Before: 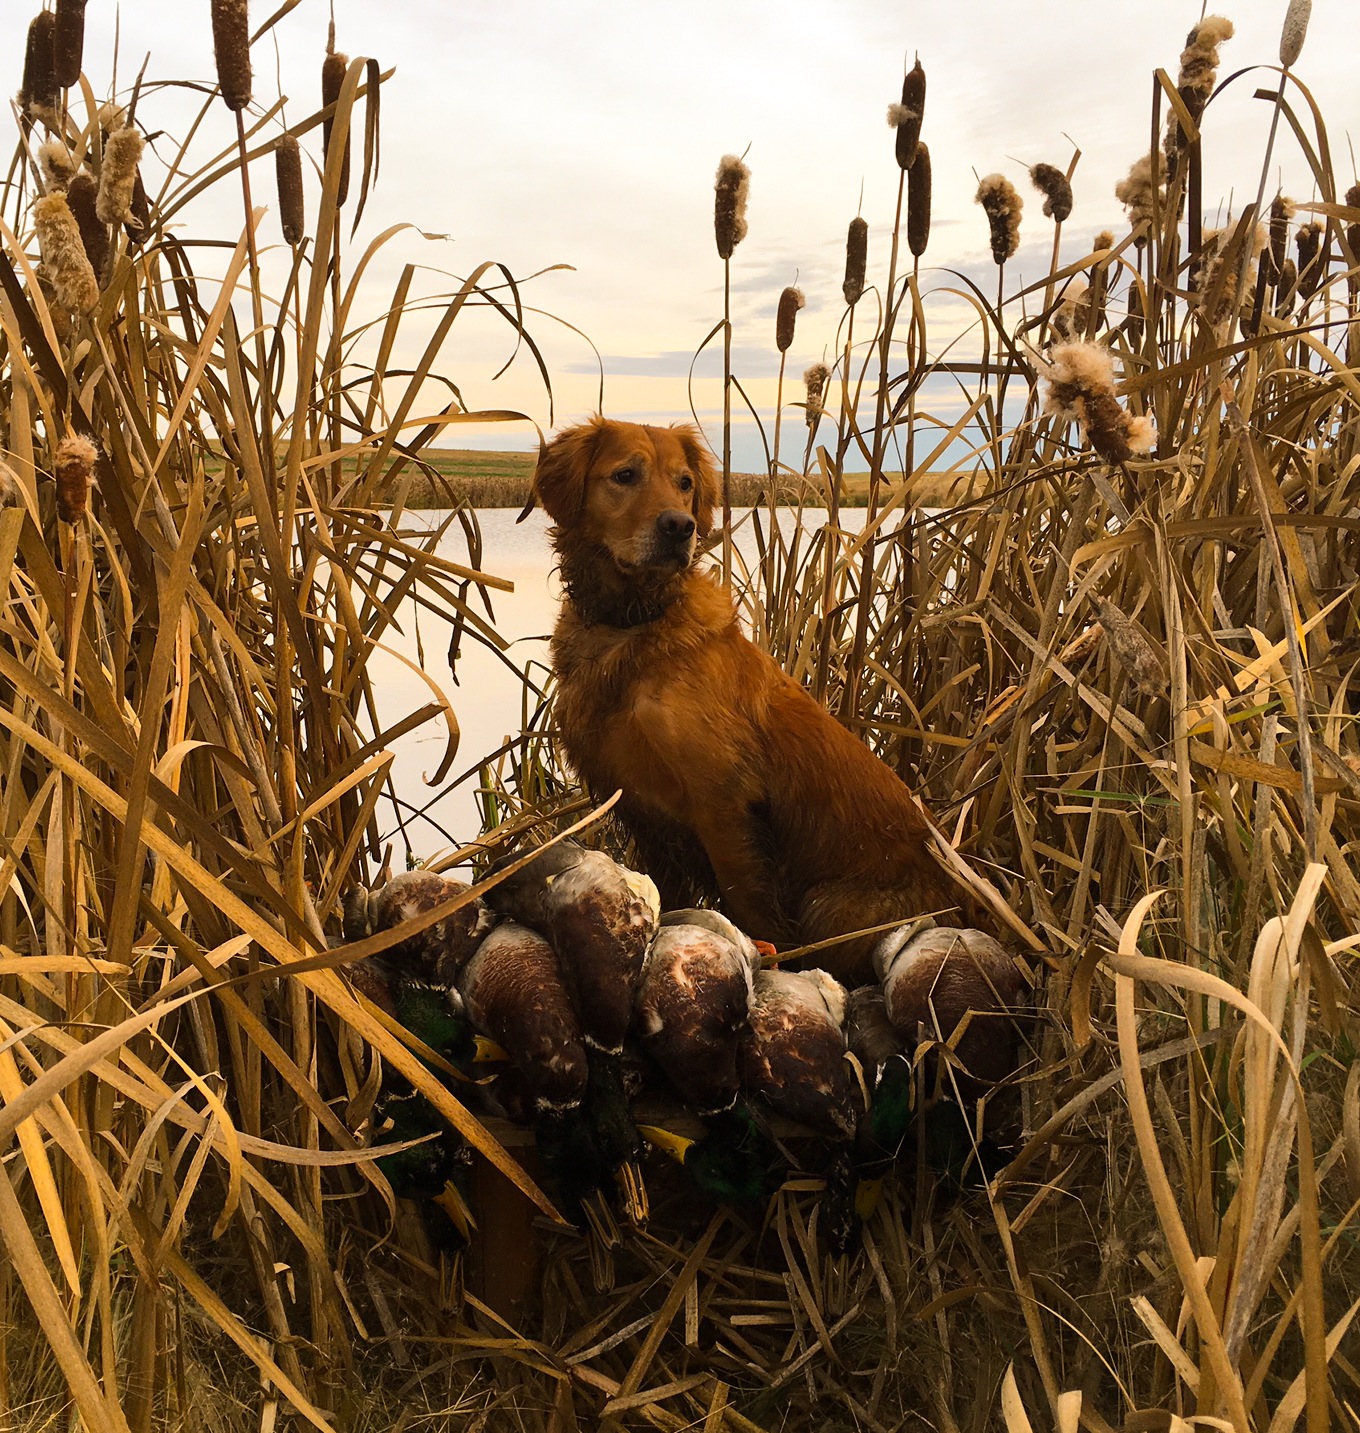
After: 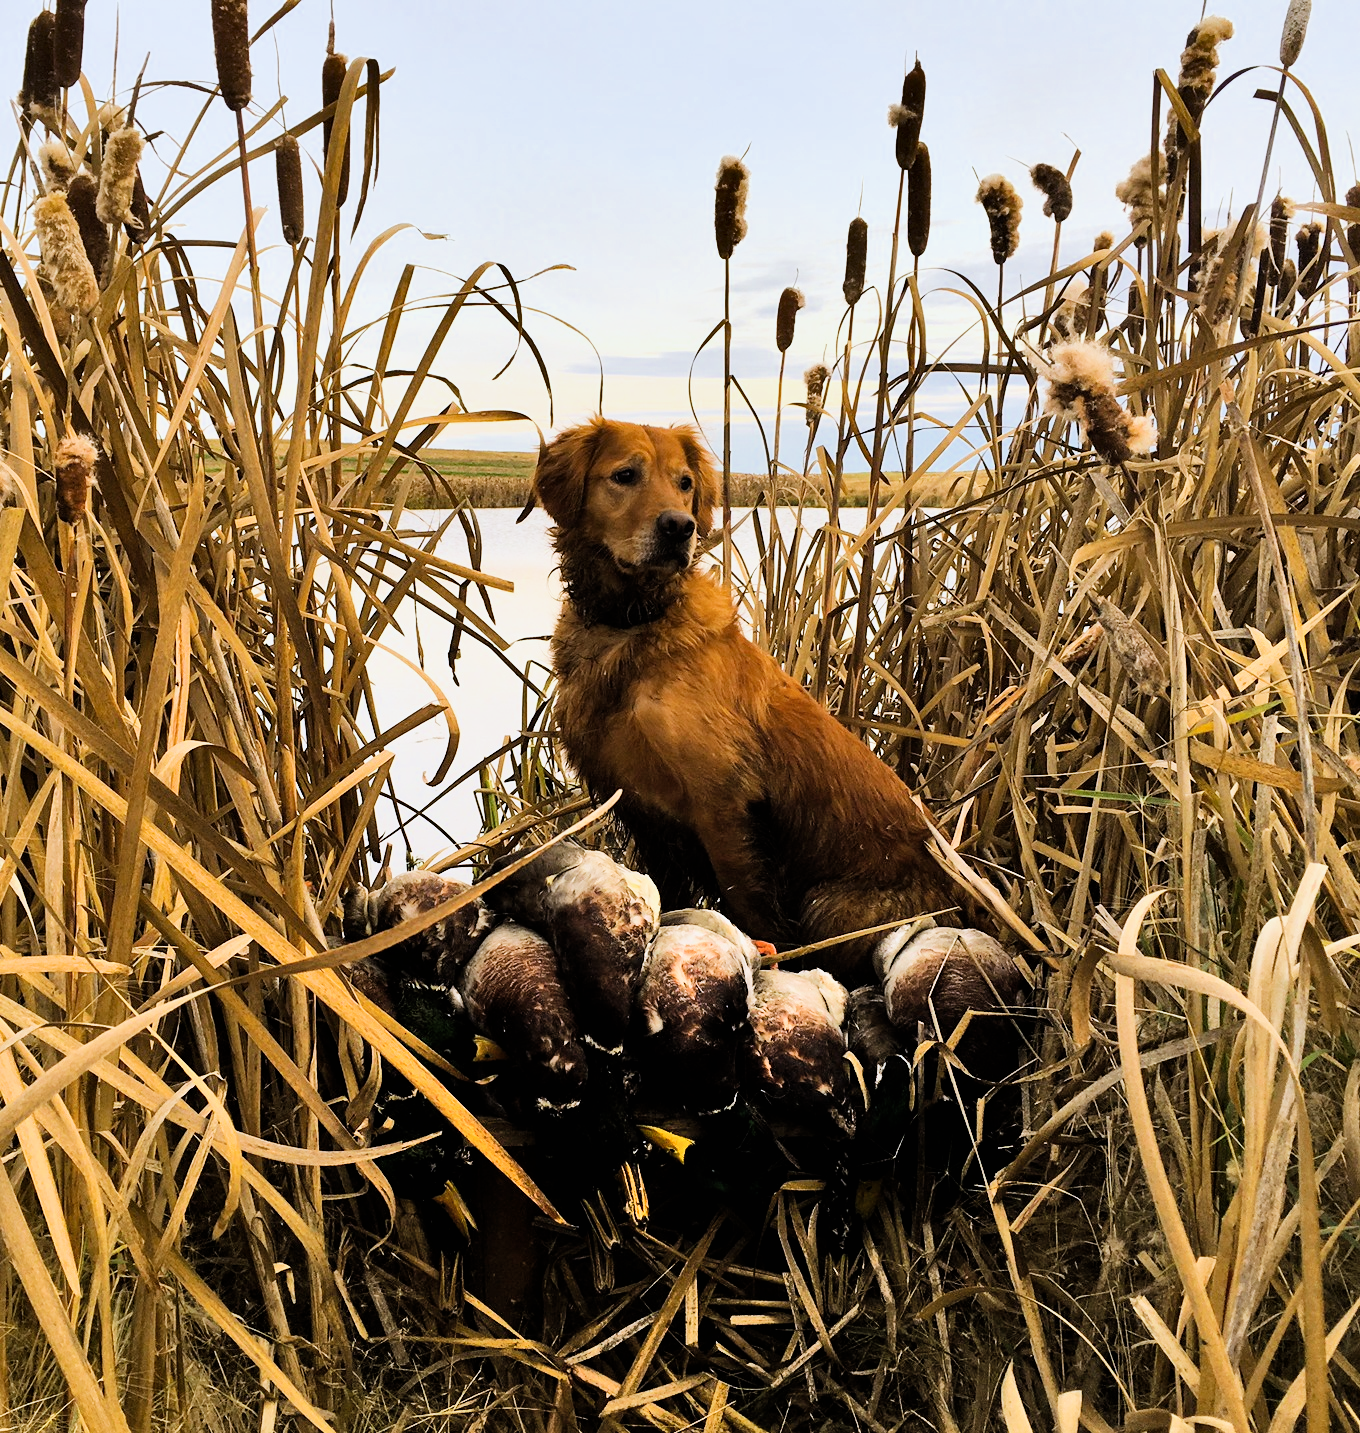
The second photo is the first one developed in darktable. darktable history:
shadows and highlights: soften with gaussian
white balance: red 0.931, blue 1.11
exposure: black level correction 0, exposure 0.95 EV, compensate exposure bias true, compensate highlight preservation false
filmic rgb: black relative exposure -5 EV, hardness 2.88, contrast 1.3
